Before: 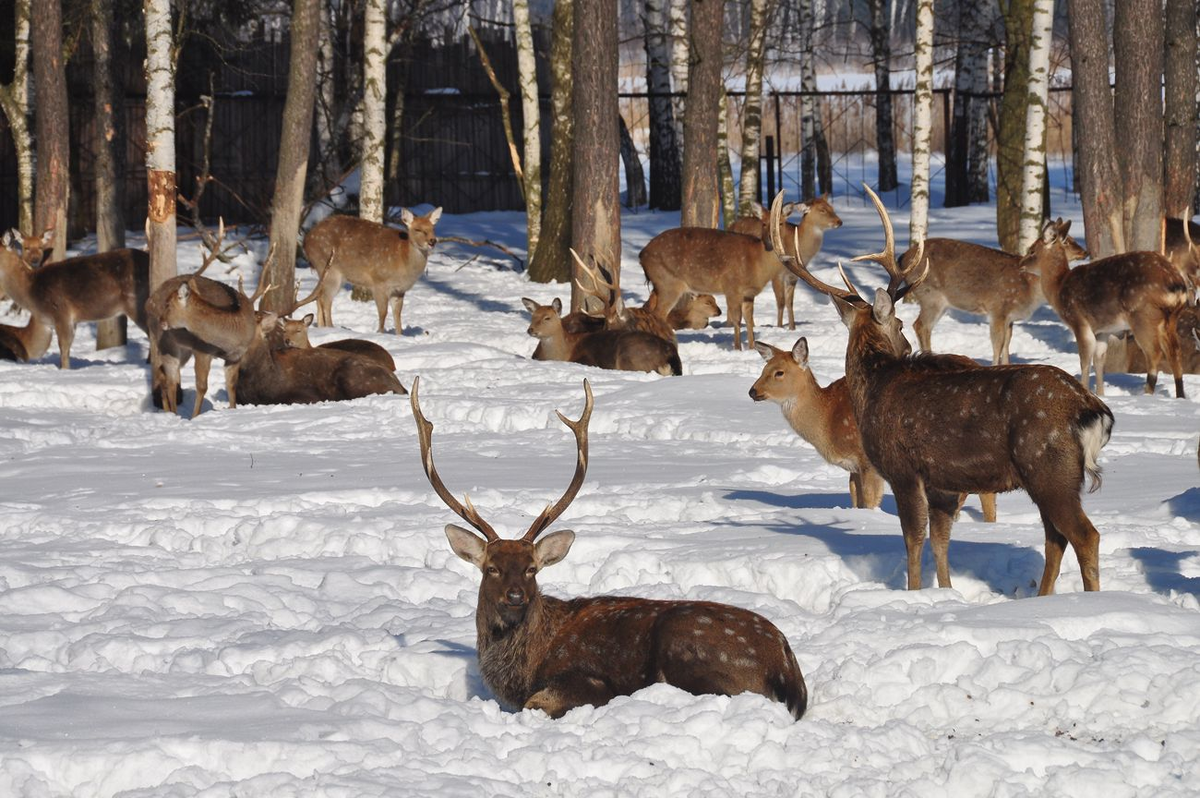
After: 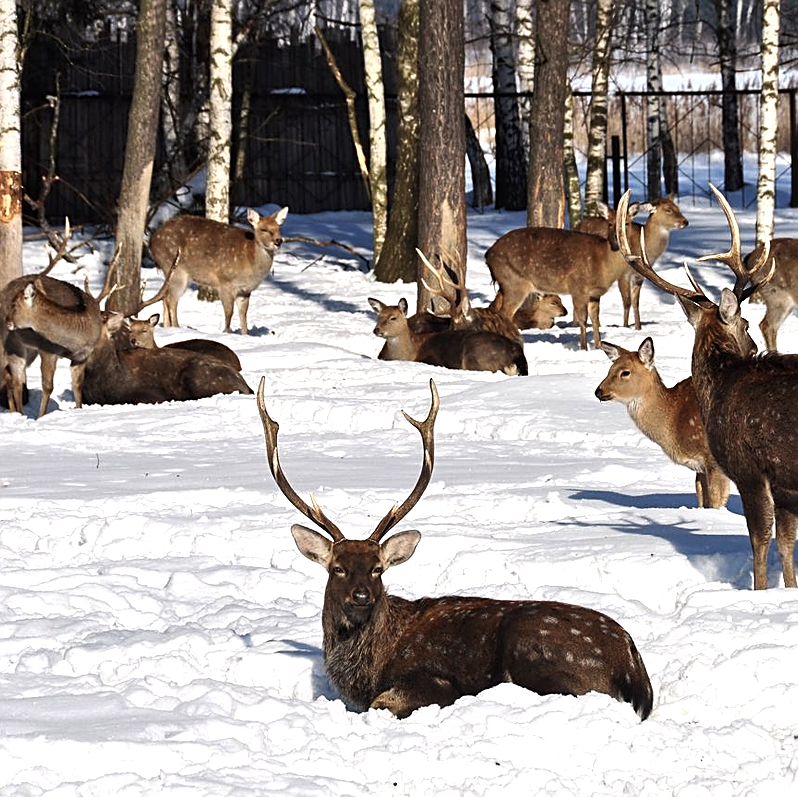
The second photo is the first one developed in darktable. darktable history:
sharpen: amount 0.49
crop and rotate: left 12.851%, right 20.595%
tone equalizer: -8 EV -0.777 EV, -7 EV -0.732 EV, -6 EV -0.582 EV, -5 EV -0.382 EV, -3 EV 0.386 EV, -2 EV 0.6 EV, -1 EV 0.68 EV, +0 EV 0.731 EV, edges refinement/feathering 500, mask exposure compensation -1.57 EV, preserve details no
local contrast: highlights 105%, shadows 101%, detail 119%, midtone range 0.2
